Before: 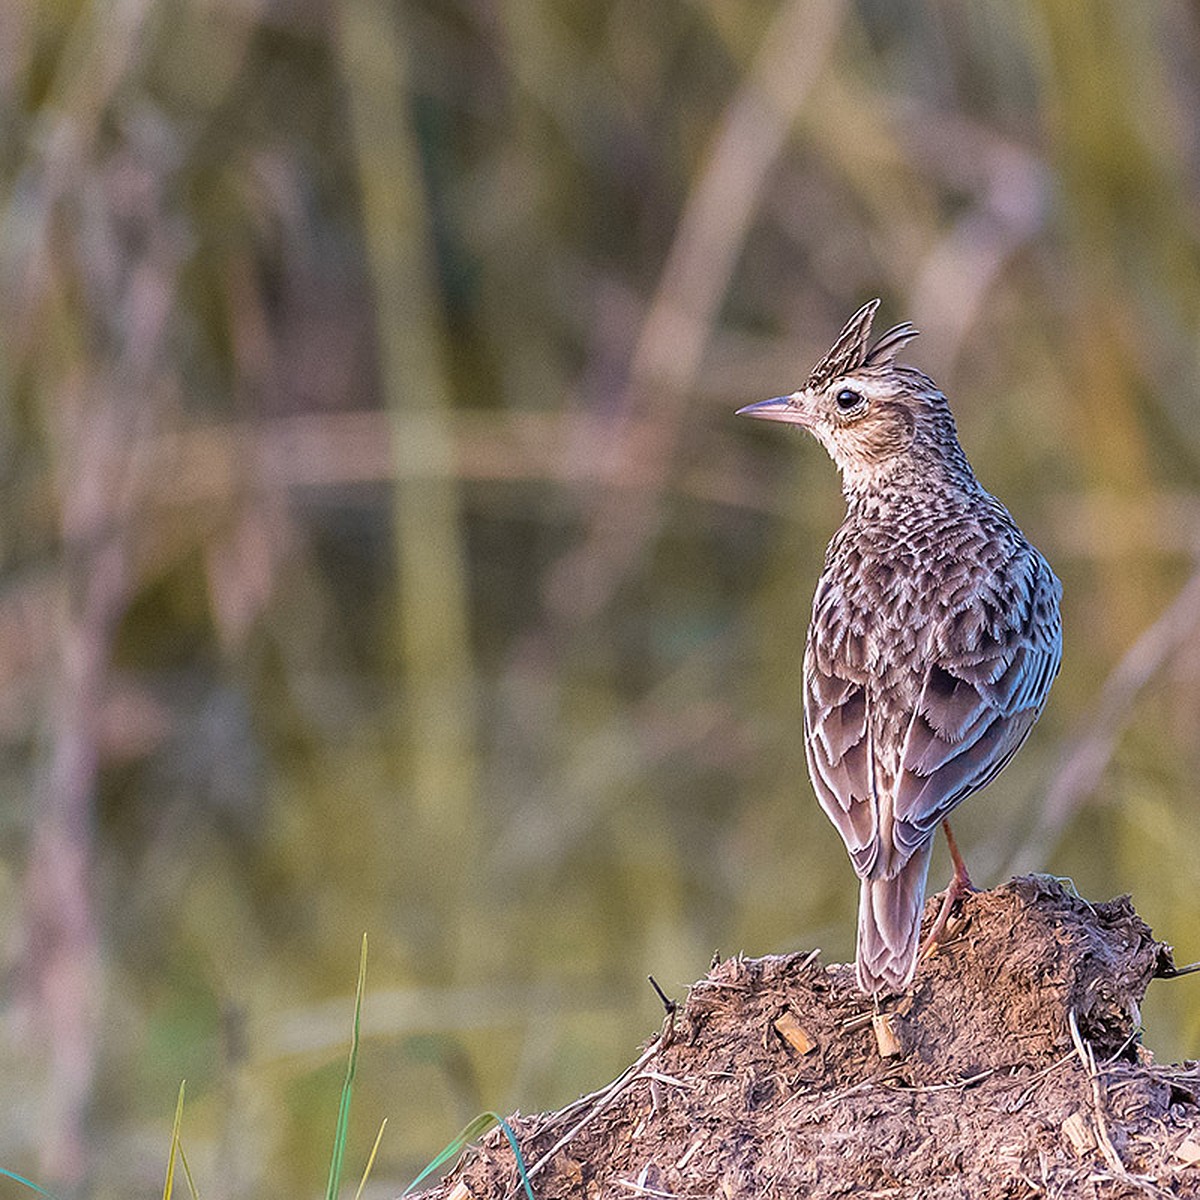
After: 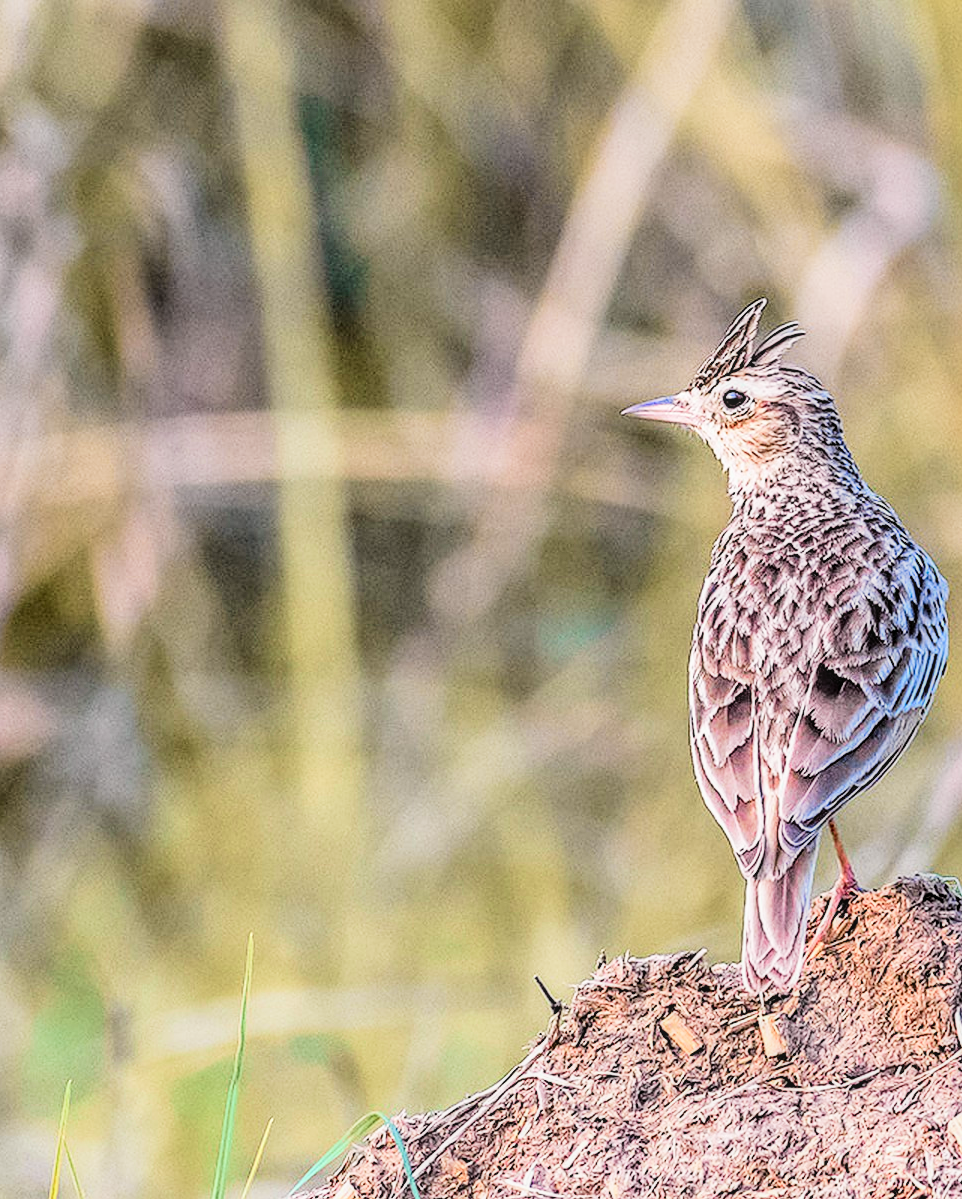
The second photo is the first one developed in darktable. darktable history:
crop and rotate: left 9.572%, right 10.193%
tone curve: curves: ch0 [(0, 0.008) (0.107, 0.091) (0.283, 0.287) (0.461, 0.498) (0.64, 0.679) (0.822, 0.841) (0.998, 0.978)]; ch1 [(0, 0) (0.316, 0.349) (0.466, 0.442) (0.502, 0.5) (0.527, 0.519) (0.561, 0.553) (0.608, 0.629) (0.669, 0.704) (0.859, 0.899) (1, 1)]; ch2 [(0, 0) (0.33, 0.301) (0.421, 0.443) (0.473, 0.498) (0.502, 0.504) (0.522, 0.525) (0.592, 0.61) (0.705, 0.7) (1, 1)], color space Lab, independent channels, preserve colors none
local contrast: on, module defaults
filmic rgb: black relative exposure -7.49 EV, white relative exposure 5 EV, hardness 3.34, contrast 1.296, enable highlight reconstruction true
exposure: exposure 1.069 EV, compensate exposure bias true, compensate highlight preservation false
tone equalizer: mask exposure compensation -0.486 EV
